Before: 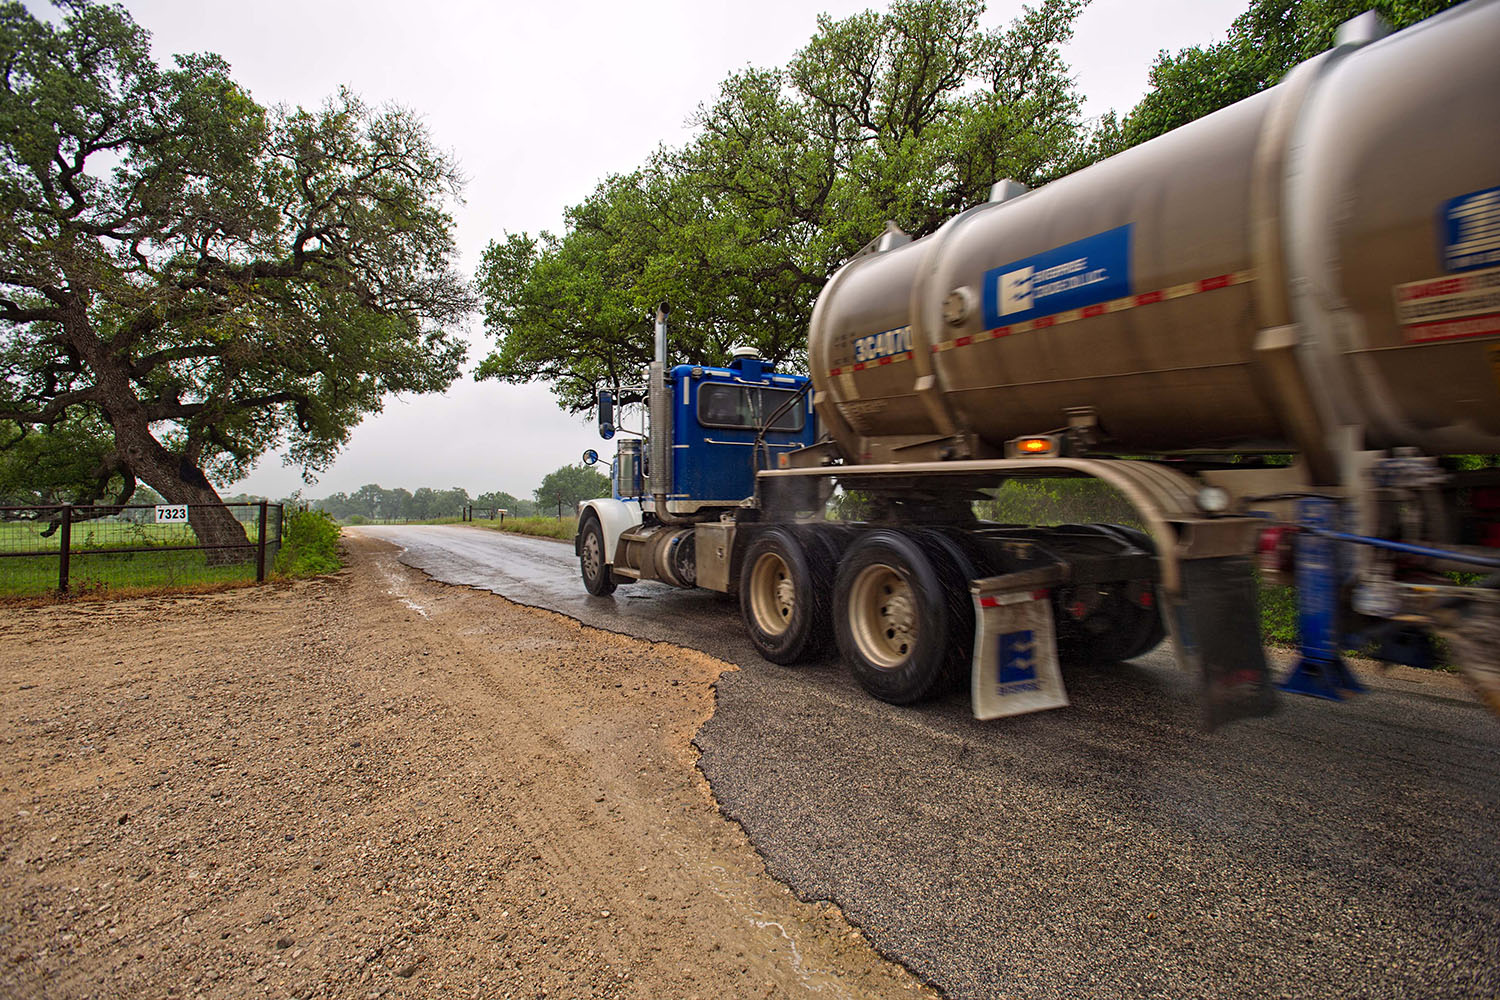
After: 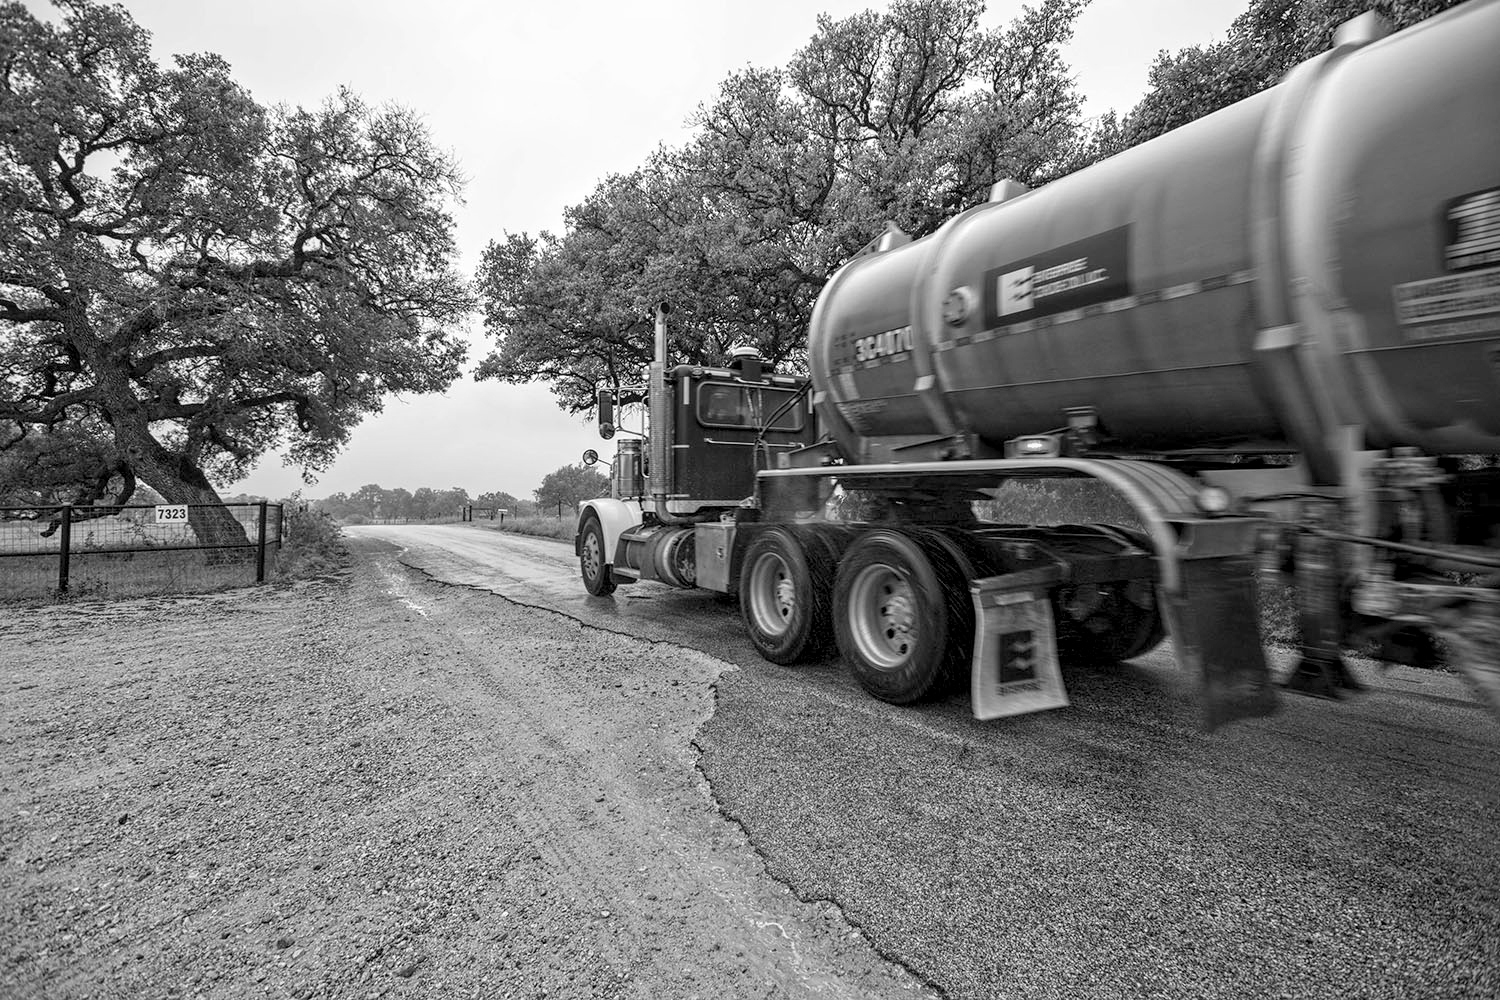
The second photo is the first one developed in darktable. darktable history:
white balance: emerald 1
monochrome: a -3.63, b -0.465
local contrast: on, module defaults
contrast equalizer: y [[0.5 ×6], [0.5 ×6], [0.5, 0.5, 0.501, 0.545, 0.707, 0.863], [0 ×6], [0 ×6]]
color correction: highlights b* 3
